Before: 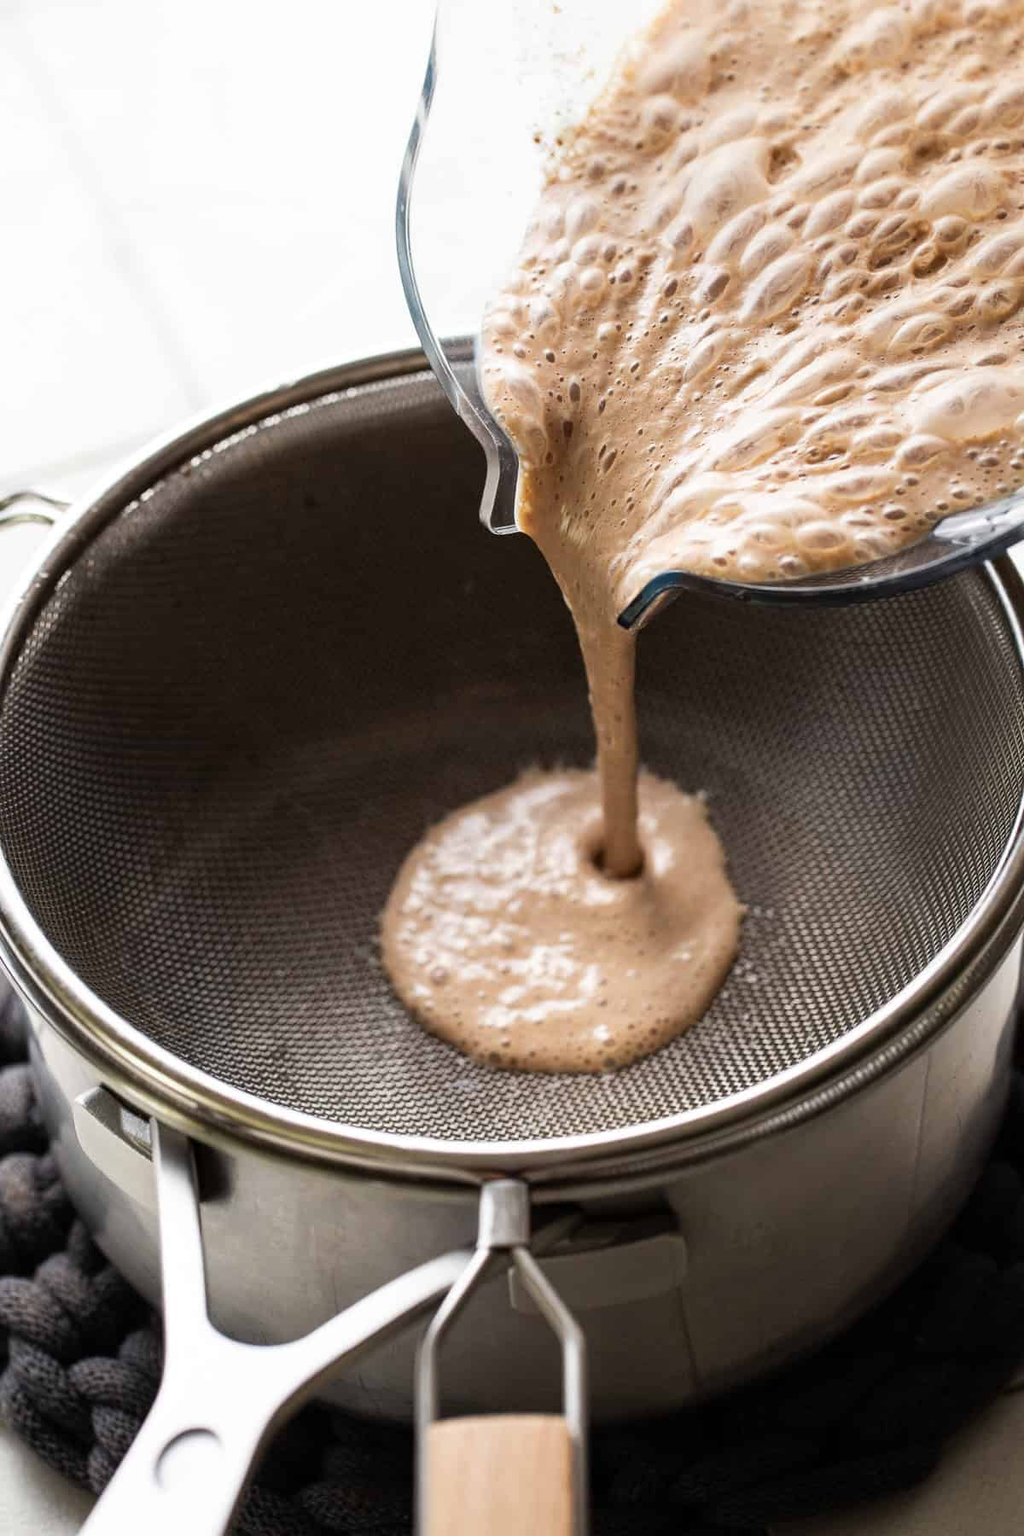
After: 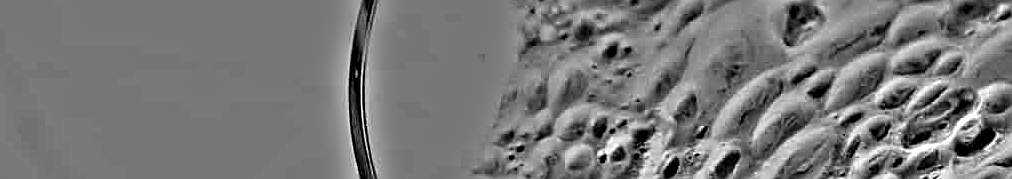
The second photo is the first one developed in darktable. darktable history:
highpass: on, module defaults
crop and rotate: left 9.644%, top 9.491%, right 6.021%, bottom 80.509%
sharpen: amount 0.901
white balance: red 0.983, blue 1.036
